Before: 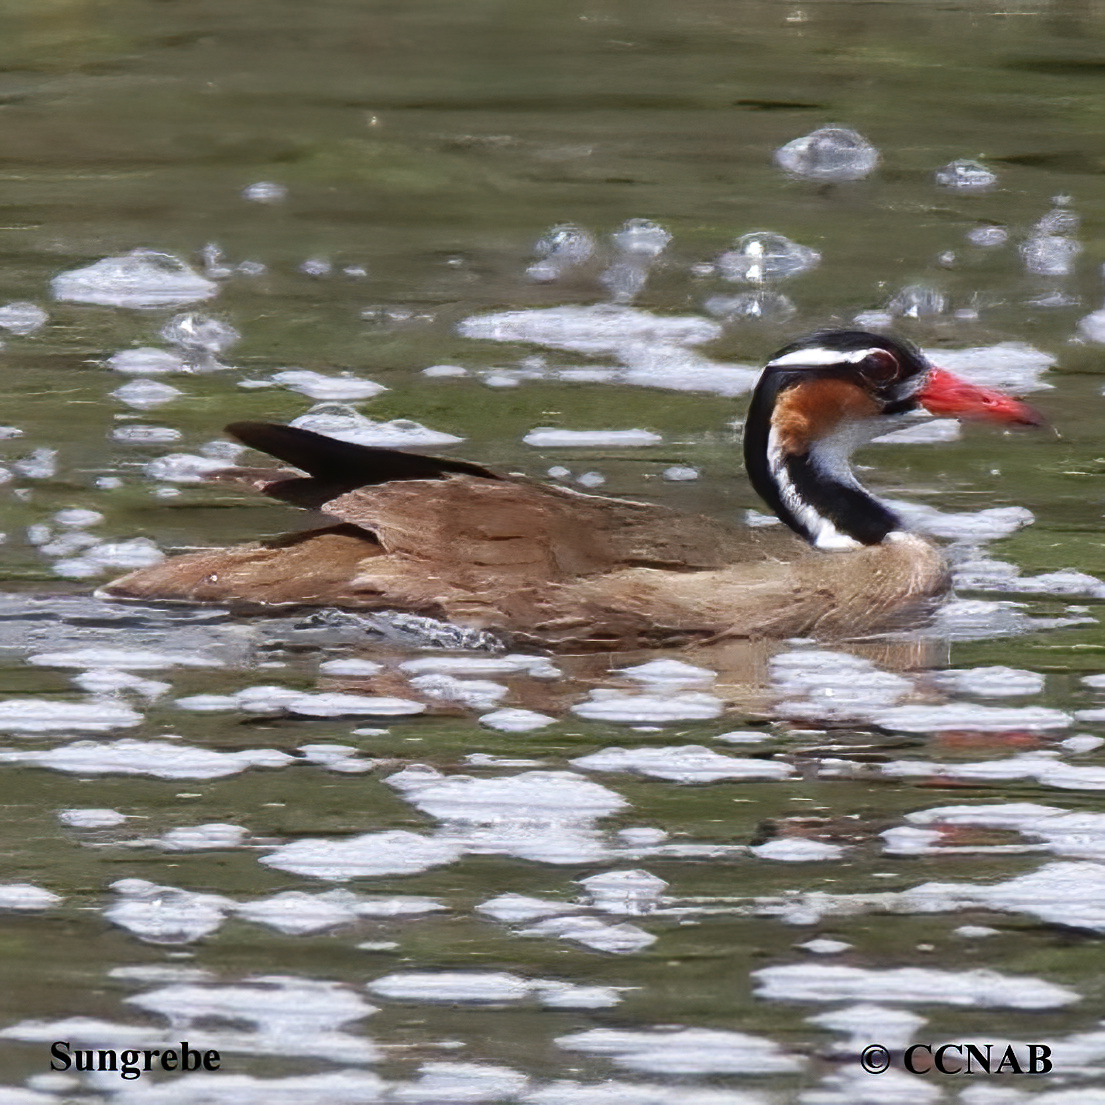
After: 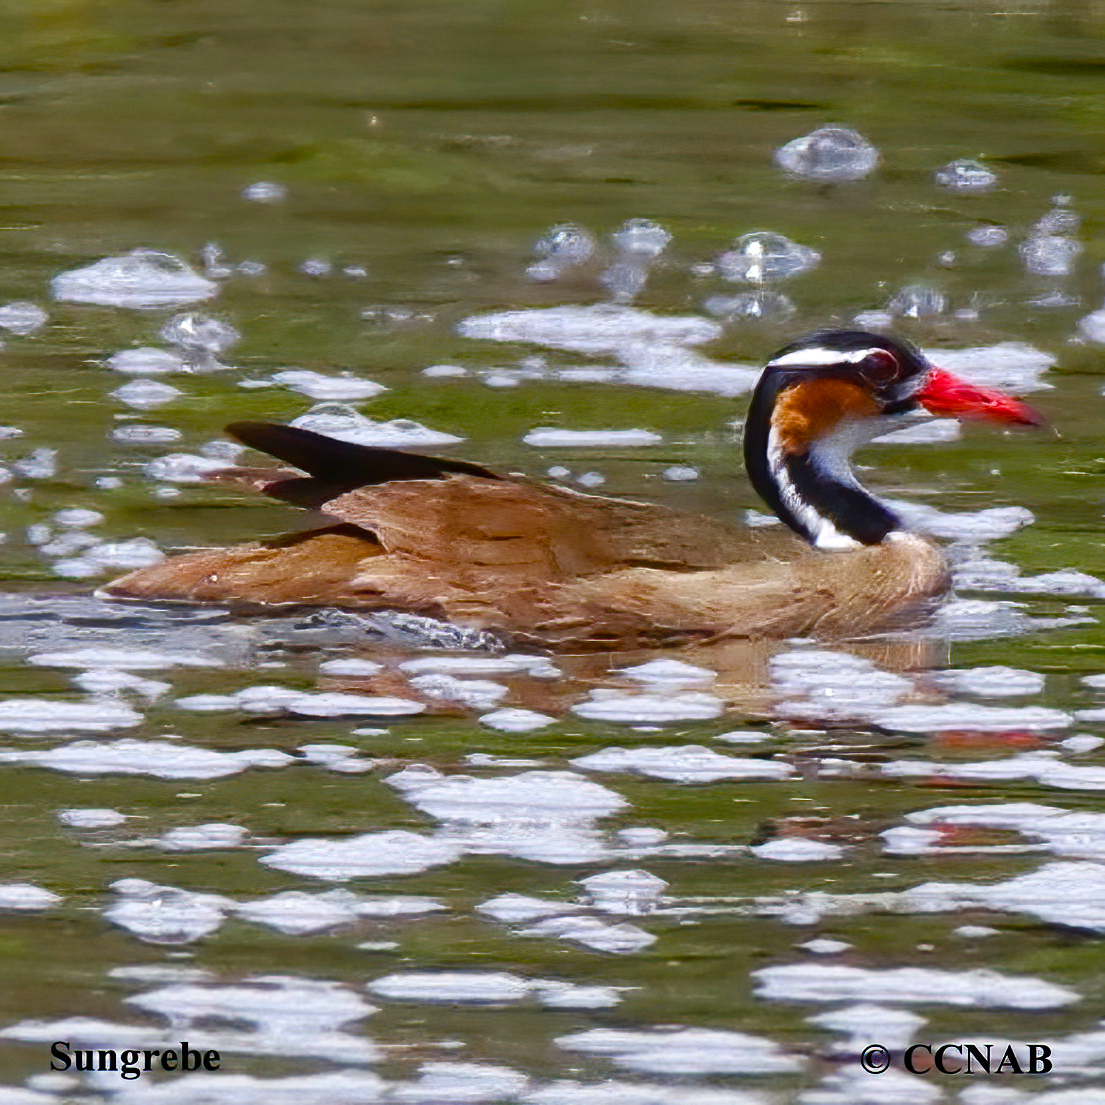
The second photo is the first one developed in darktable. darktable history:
color balance rgb: linear chroma grading › global chroma 18.9%, perceptual saturation grading › global saturation 20%, perceptual saturation grading › highlights -25%, perceptual saturation grading › shadows 50%, global vibrance 18.93%
tone equalizer: on, module defaults
